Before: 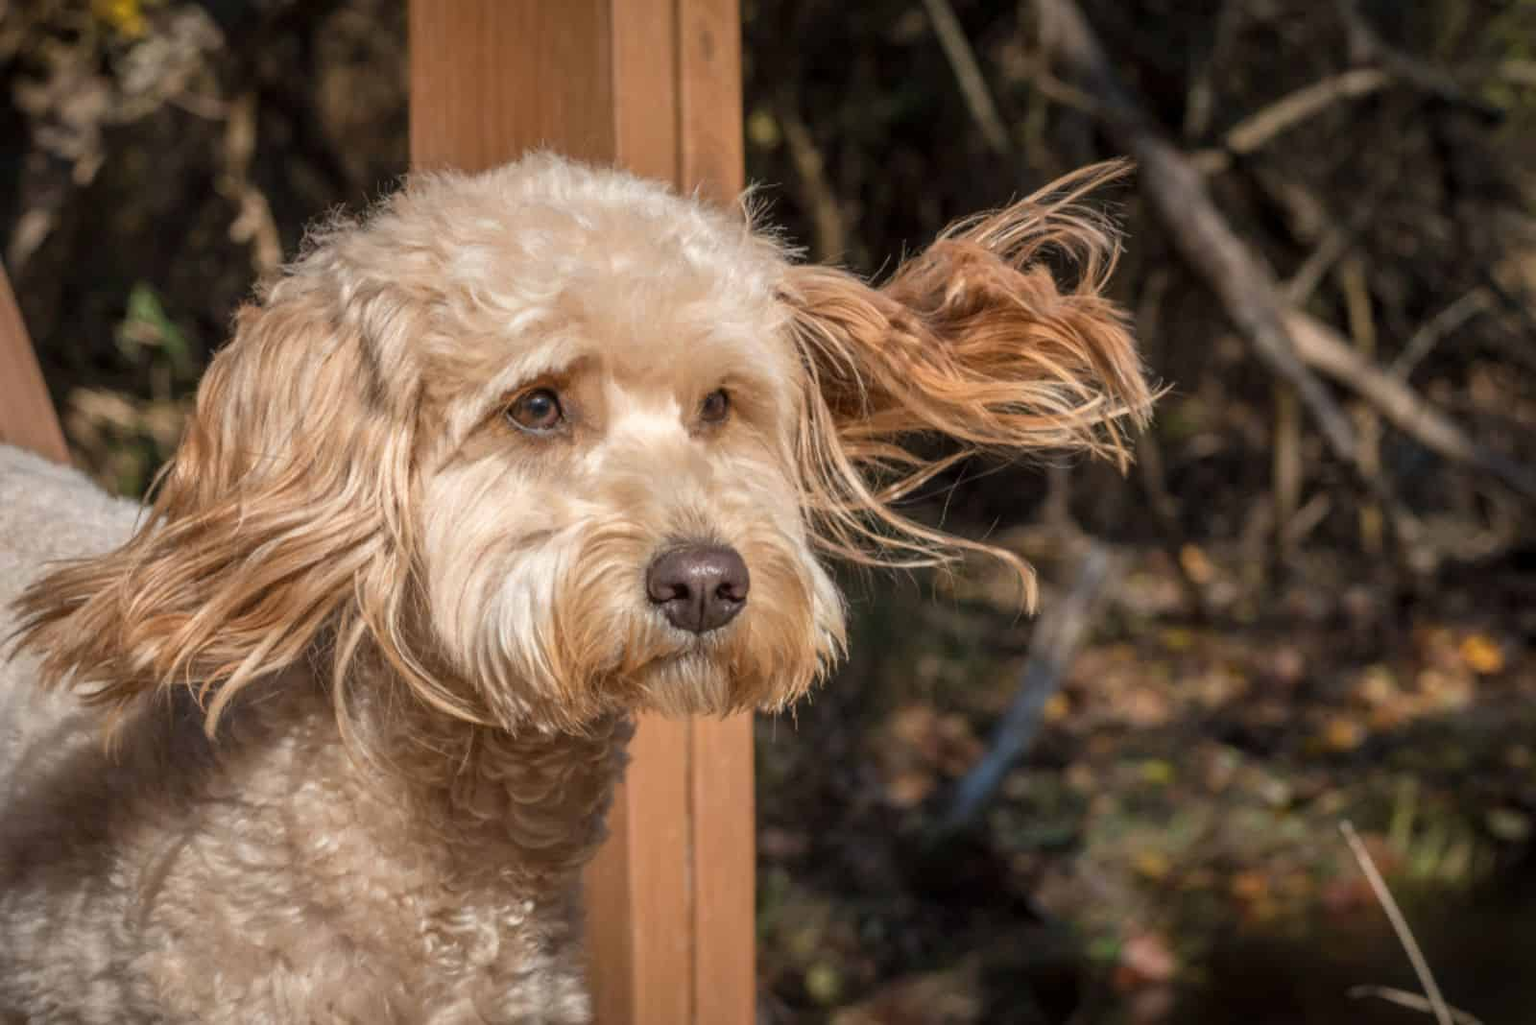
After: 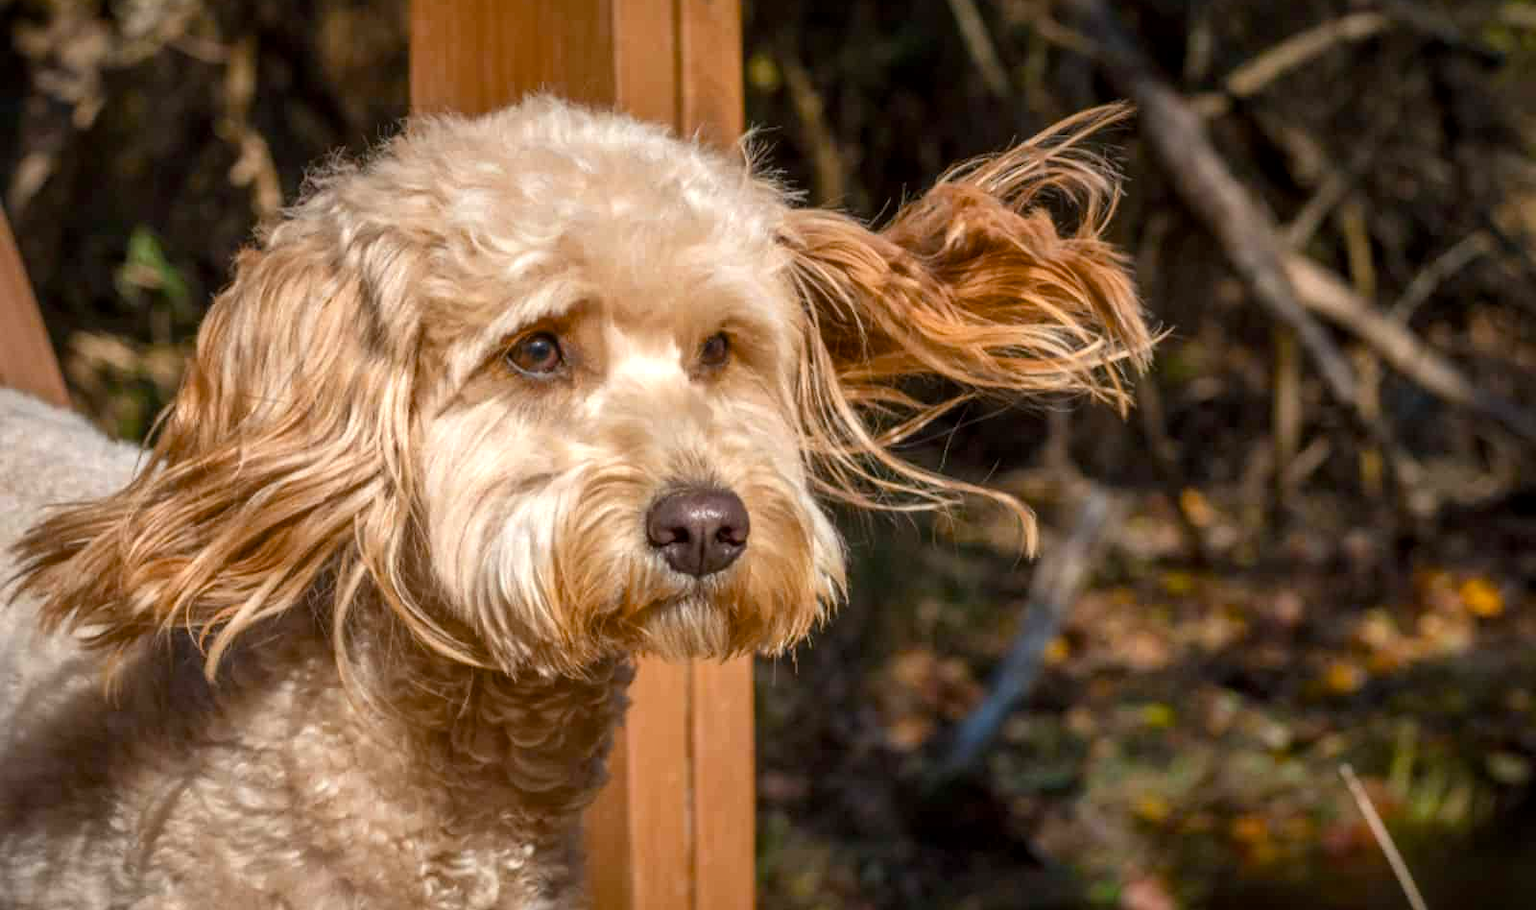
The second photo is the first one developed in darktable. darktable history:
crop and rotate: top 5.609%, bottom 5.609%
color balance rgb: linear chroma grading › shadows 16%, perceptual saturation grading › global saturation 8%, perceptual saturation grading › shadows 4%, perceptual brilliance grading › global brilliance 2%, perceptual brilliance grading › highlights 8%, perceptual brilliance grading › shadows -4%, global vibrance 16%, saturation formula JzAzBz (2021)
local contrast: mode bilateral grid, contrast 20, coarseness 50, detail 120%, midtone range 0.2
